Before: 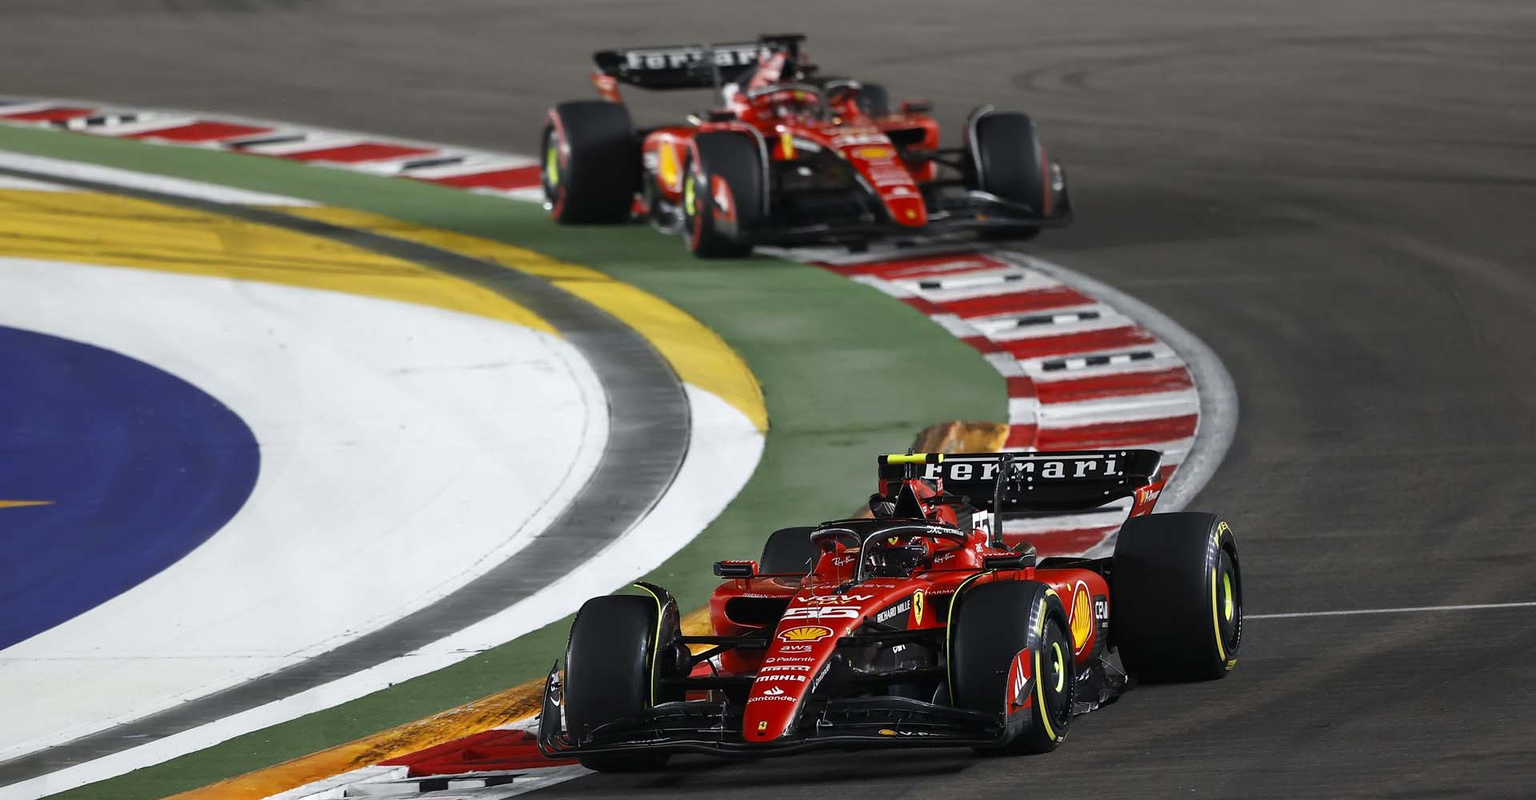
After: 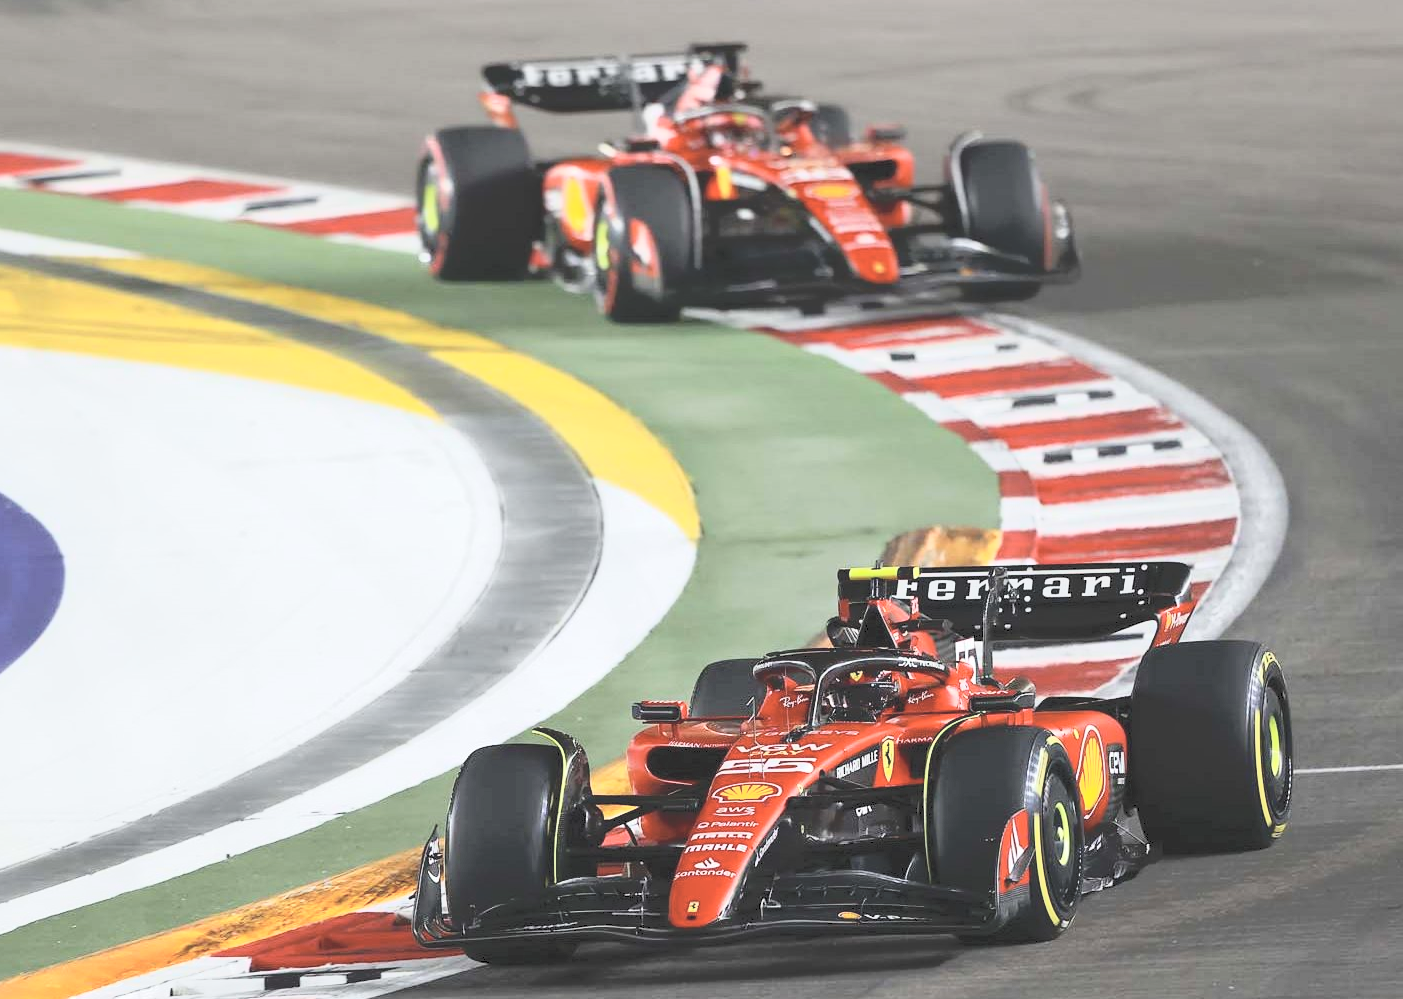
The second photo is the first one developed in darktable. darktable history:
crop: left 13.573%, top 0%, right 13.343%
tone curve: curves: ch0 [(0, 0) (0.003, 0.195) (0.011, 0.161) (0.025, 0.21) (0.044, 0.24) (0.069, 0.254) (0.1, 0.283) (0.136, 0.347) (0.177, 0.412) (0.224, 0.455) (0.277, 0.531) (0.335, 0.606) (0.399, 0.679) (0.468, 0.748) (0.543, 0.814) (0.623, 0.876) (0.709, 0.927) (0.801, 0.949) (0.898, 0.962) (1, 1)], color space Lab, independent channels, preserve colors none
